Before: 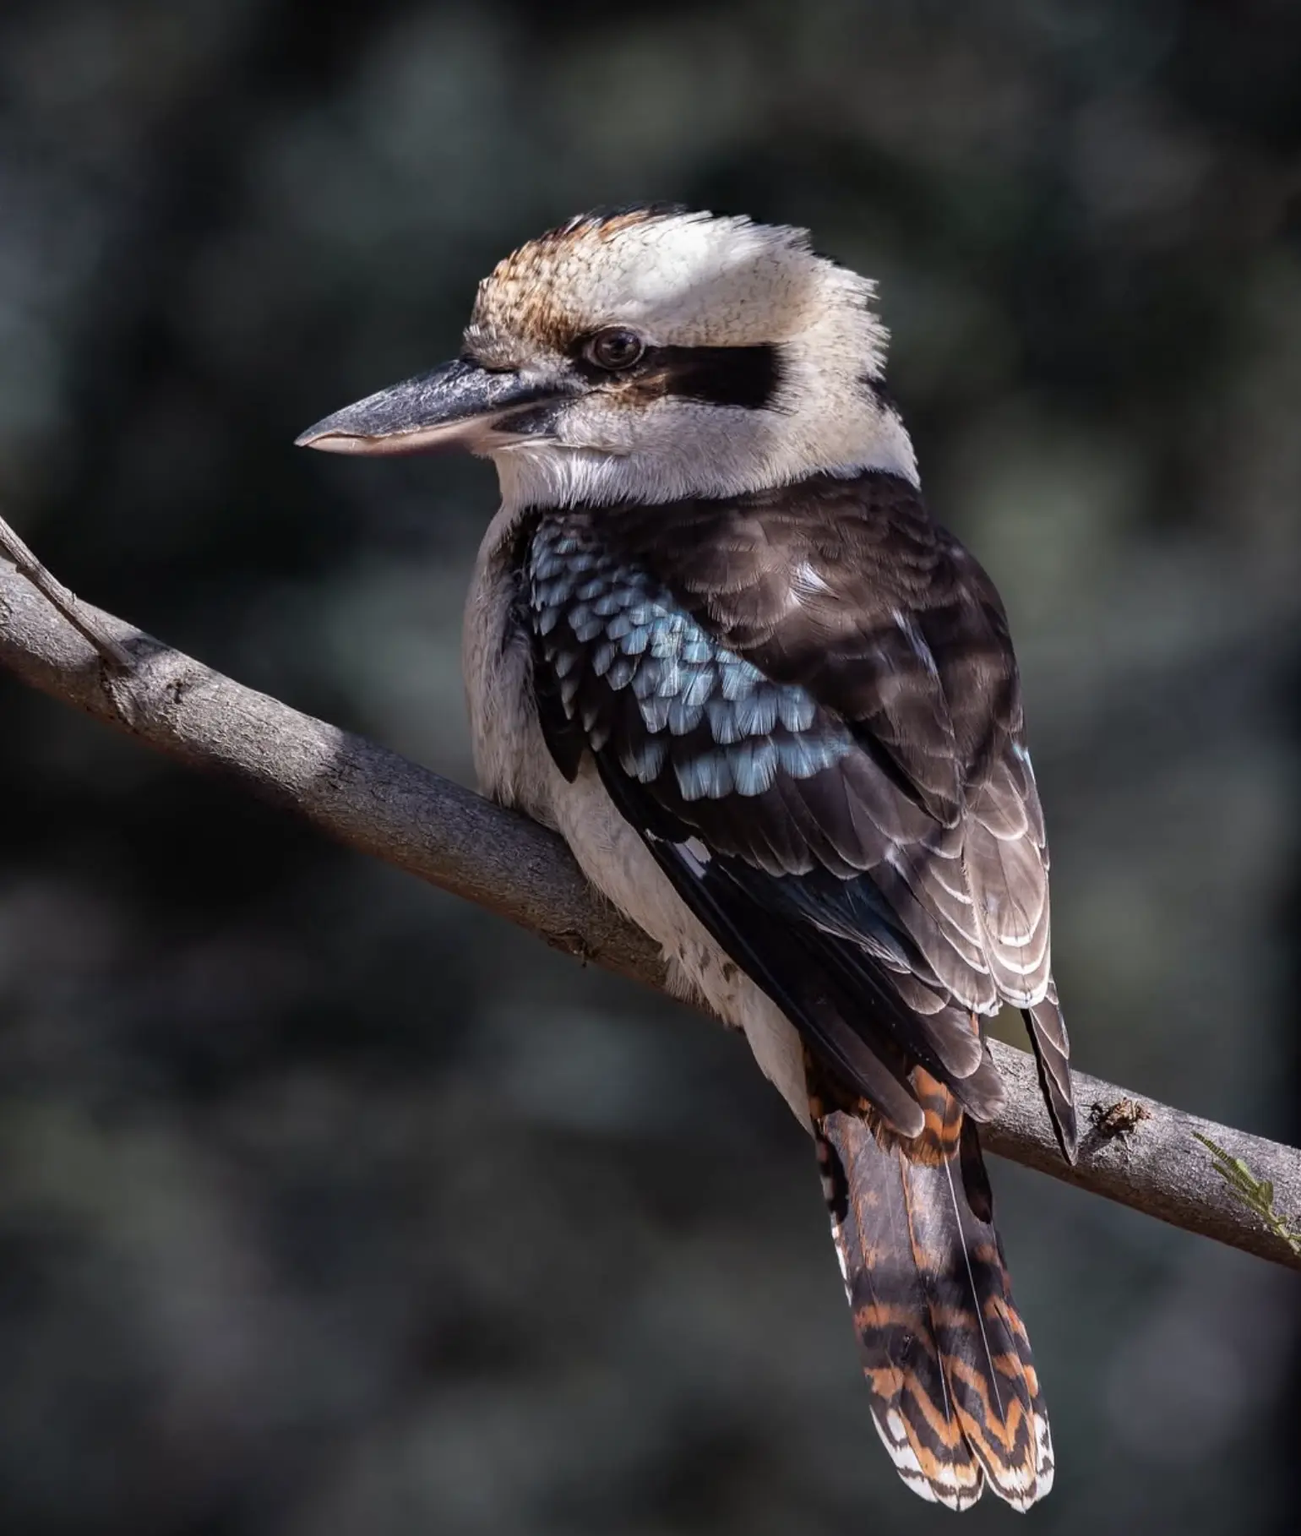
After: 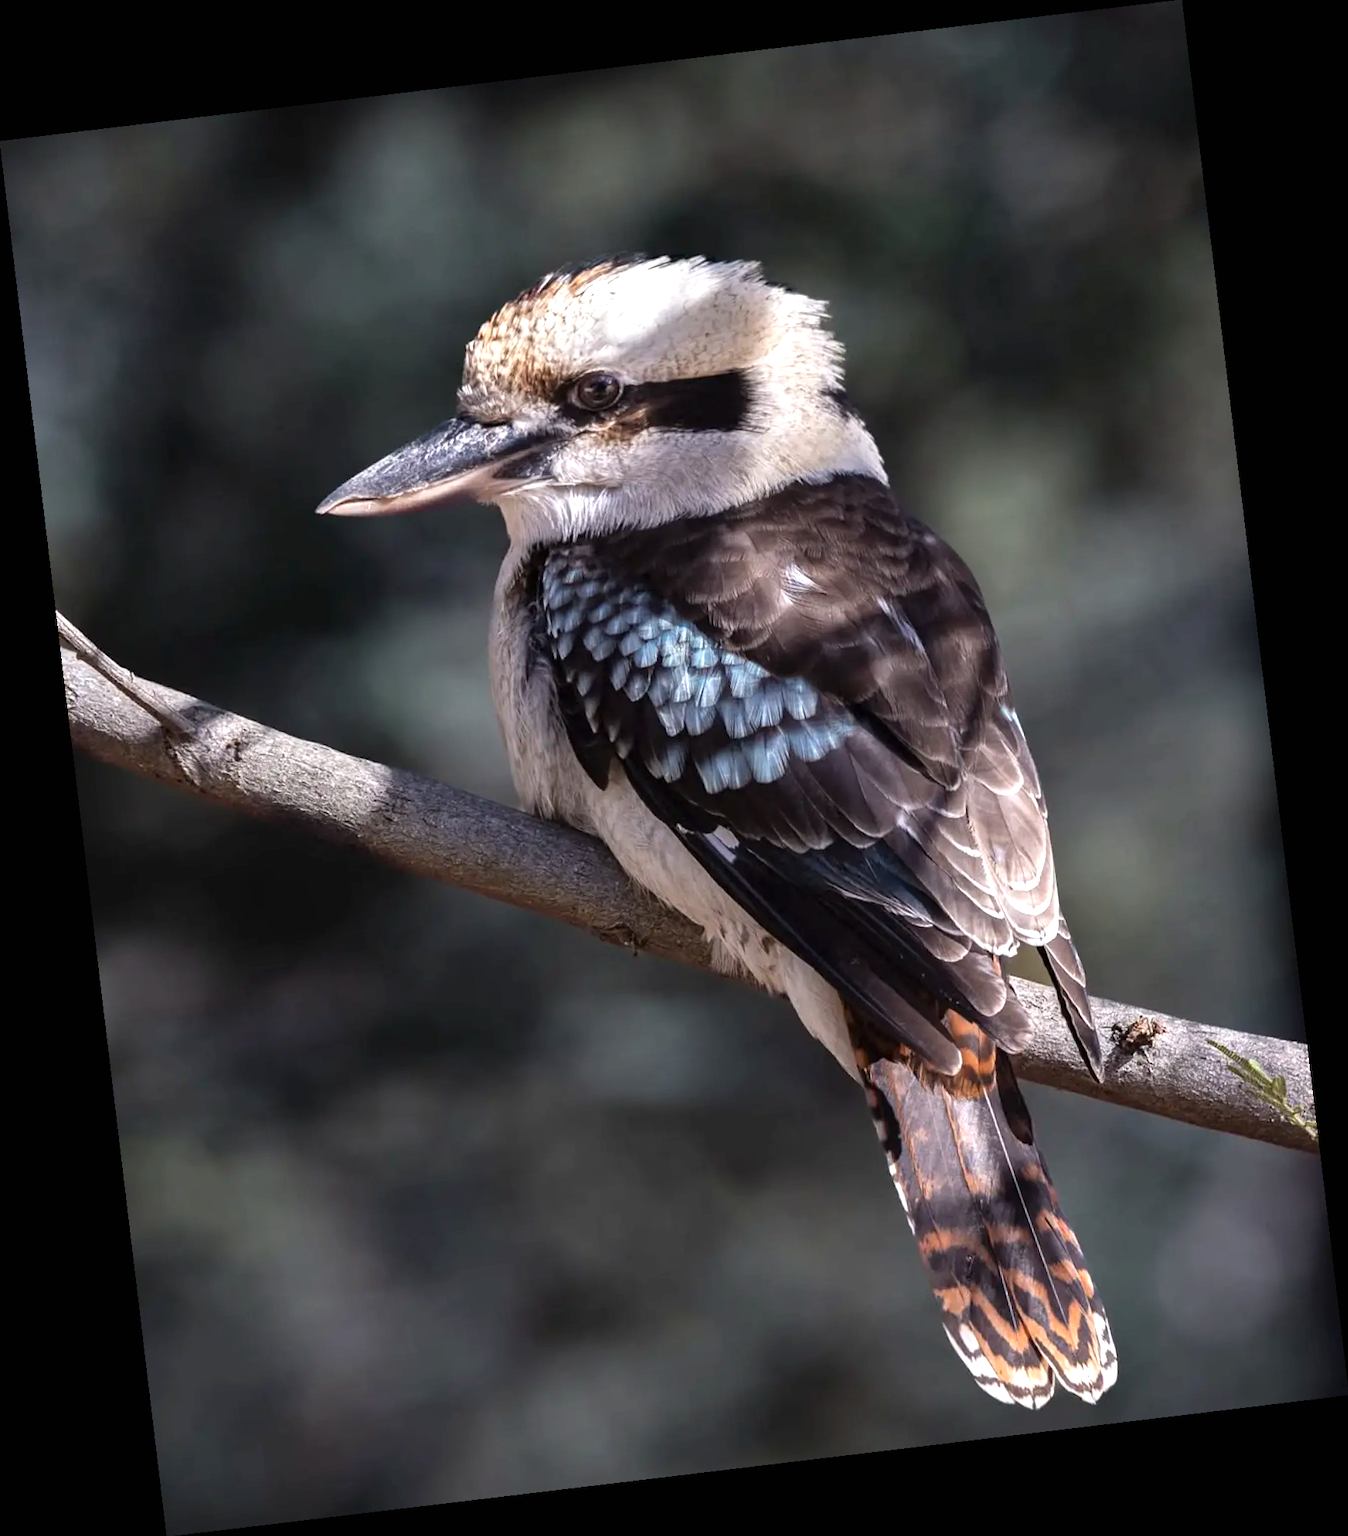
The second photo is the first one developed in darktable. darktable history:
base curve: preserve colors none
exposure: black level correction 0, exposure 0.68 EV, compensate exposure bias true, compensate highlight preservation false
rotate and perspective: rotation -6.83°, automatic cropping off
